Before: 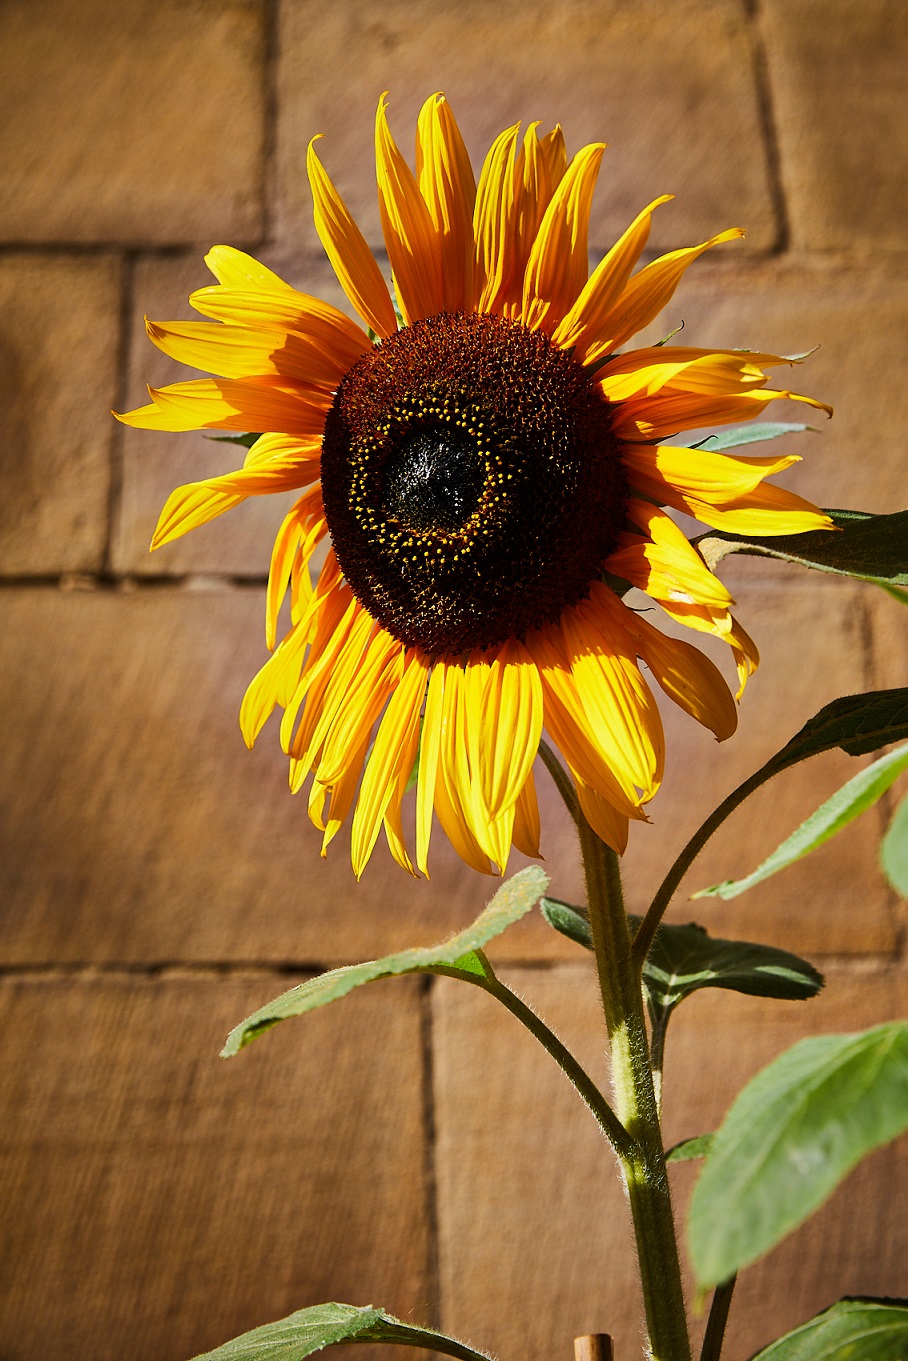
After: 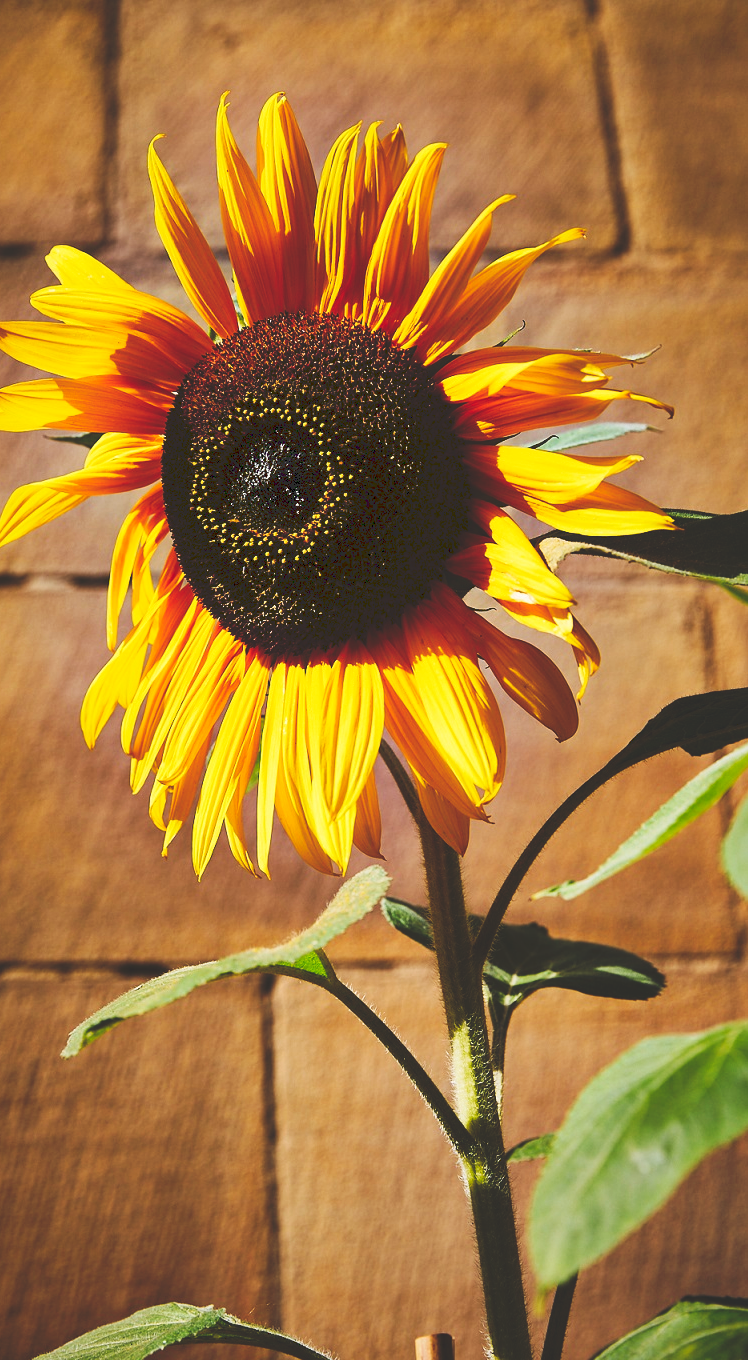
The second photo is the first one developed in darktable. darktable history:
crop: left 17.582%, bottom 0.031%
tone curve: curves: ch0 [(0, 0) (0.003, 0.169) (0.011, 0.173) (0.025, 0.177) (0.044, 0.184) (0.069, 0.191) (0.1, 0.199) (0.136, 0.206) (0.177, 0.221) (0.224, 0.248) (0.277, 0.284) (0.335, 0.344) (0.399, 0.413) (0.468, 0.497) (0.543, 0.594) (0.623, 0.691) (0.709, 0.779) (0.801, 0.868) (0.898, 0.931) (1, 1)], preserve colors none
tone equalizer: on, module defaults
